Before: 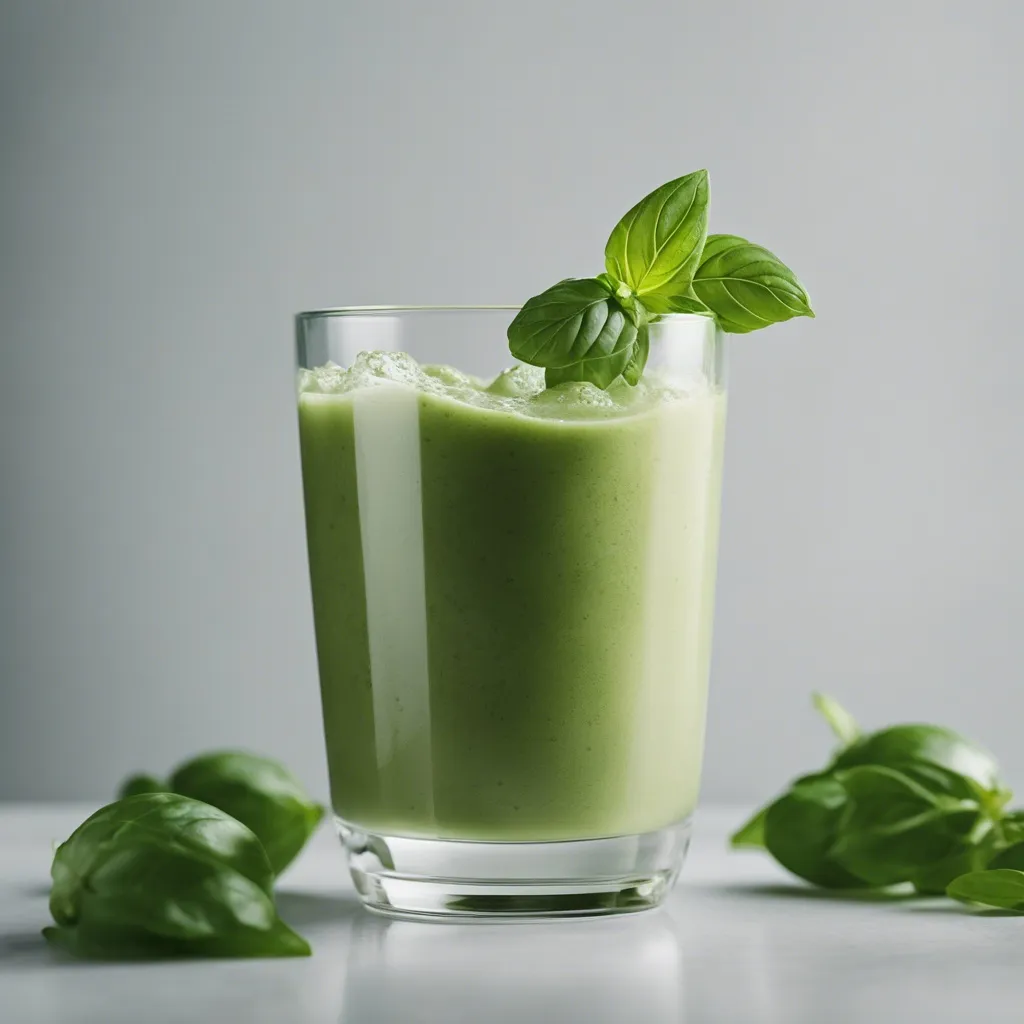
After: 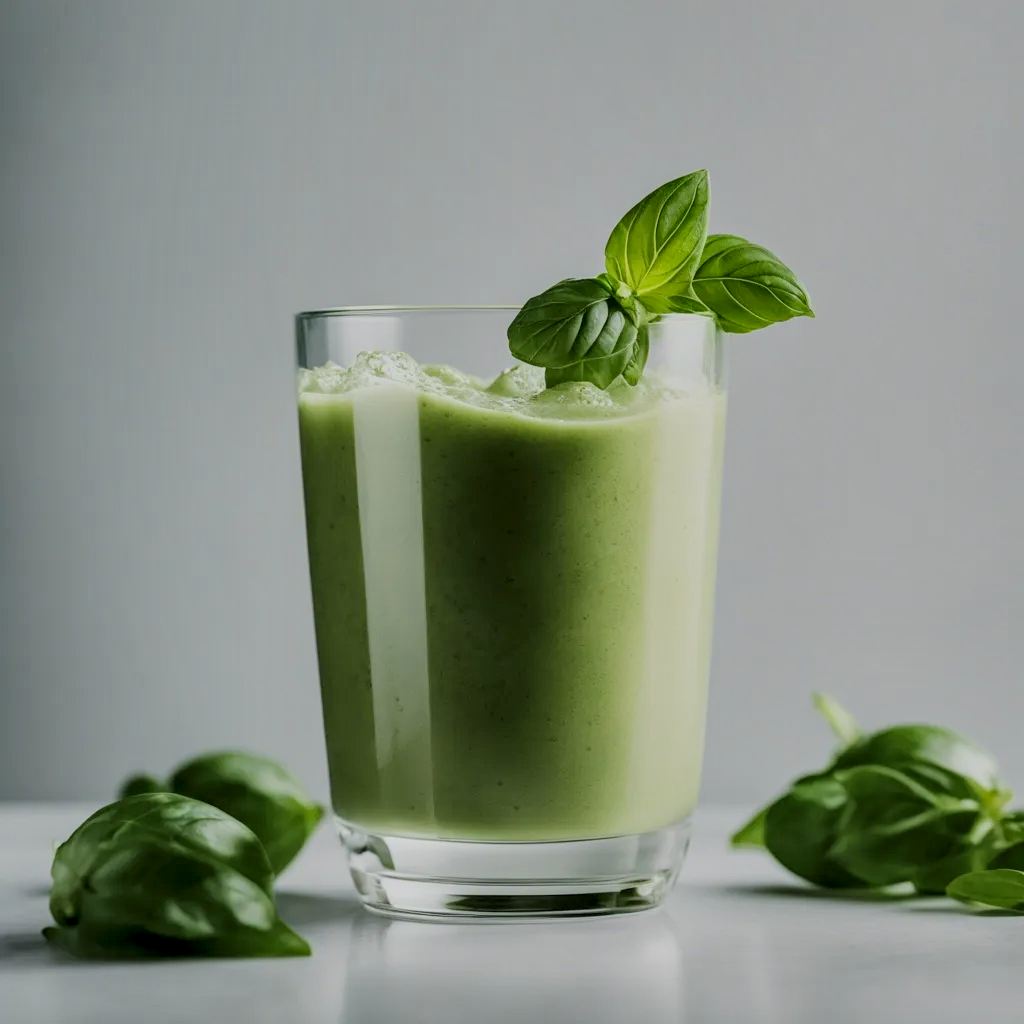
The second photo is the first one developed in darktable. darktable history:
shadows and highlights: low approximation 0.01, soften with gaussian
local contrast: highlights 33%, detail 135%
filmic rgb: black relative exposure -6.97 EV, white relative exposure 5.67 EV, threshold 3.05 EV, hardness 2.87, color science v6 (2022), enable highlight reconstruction true
